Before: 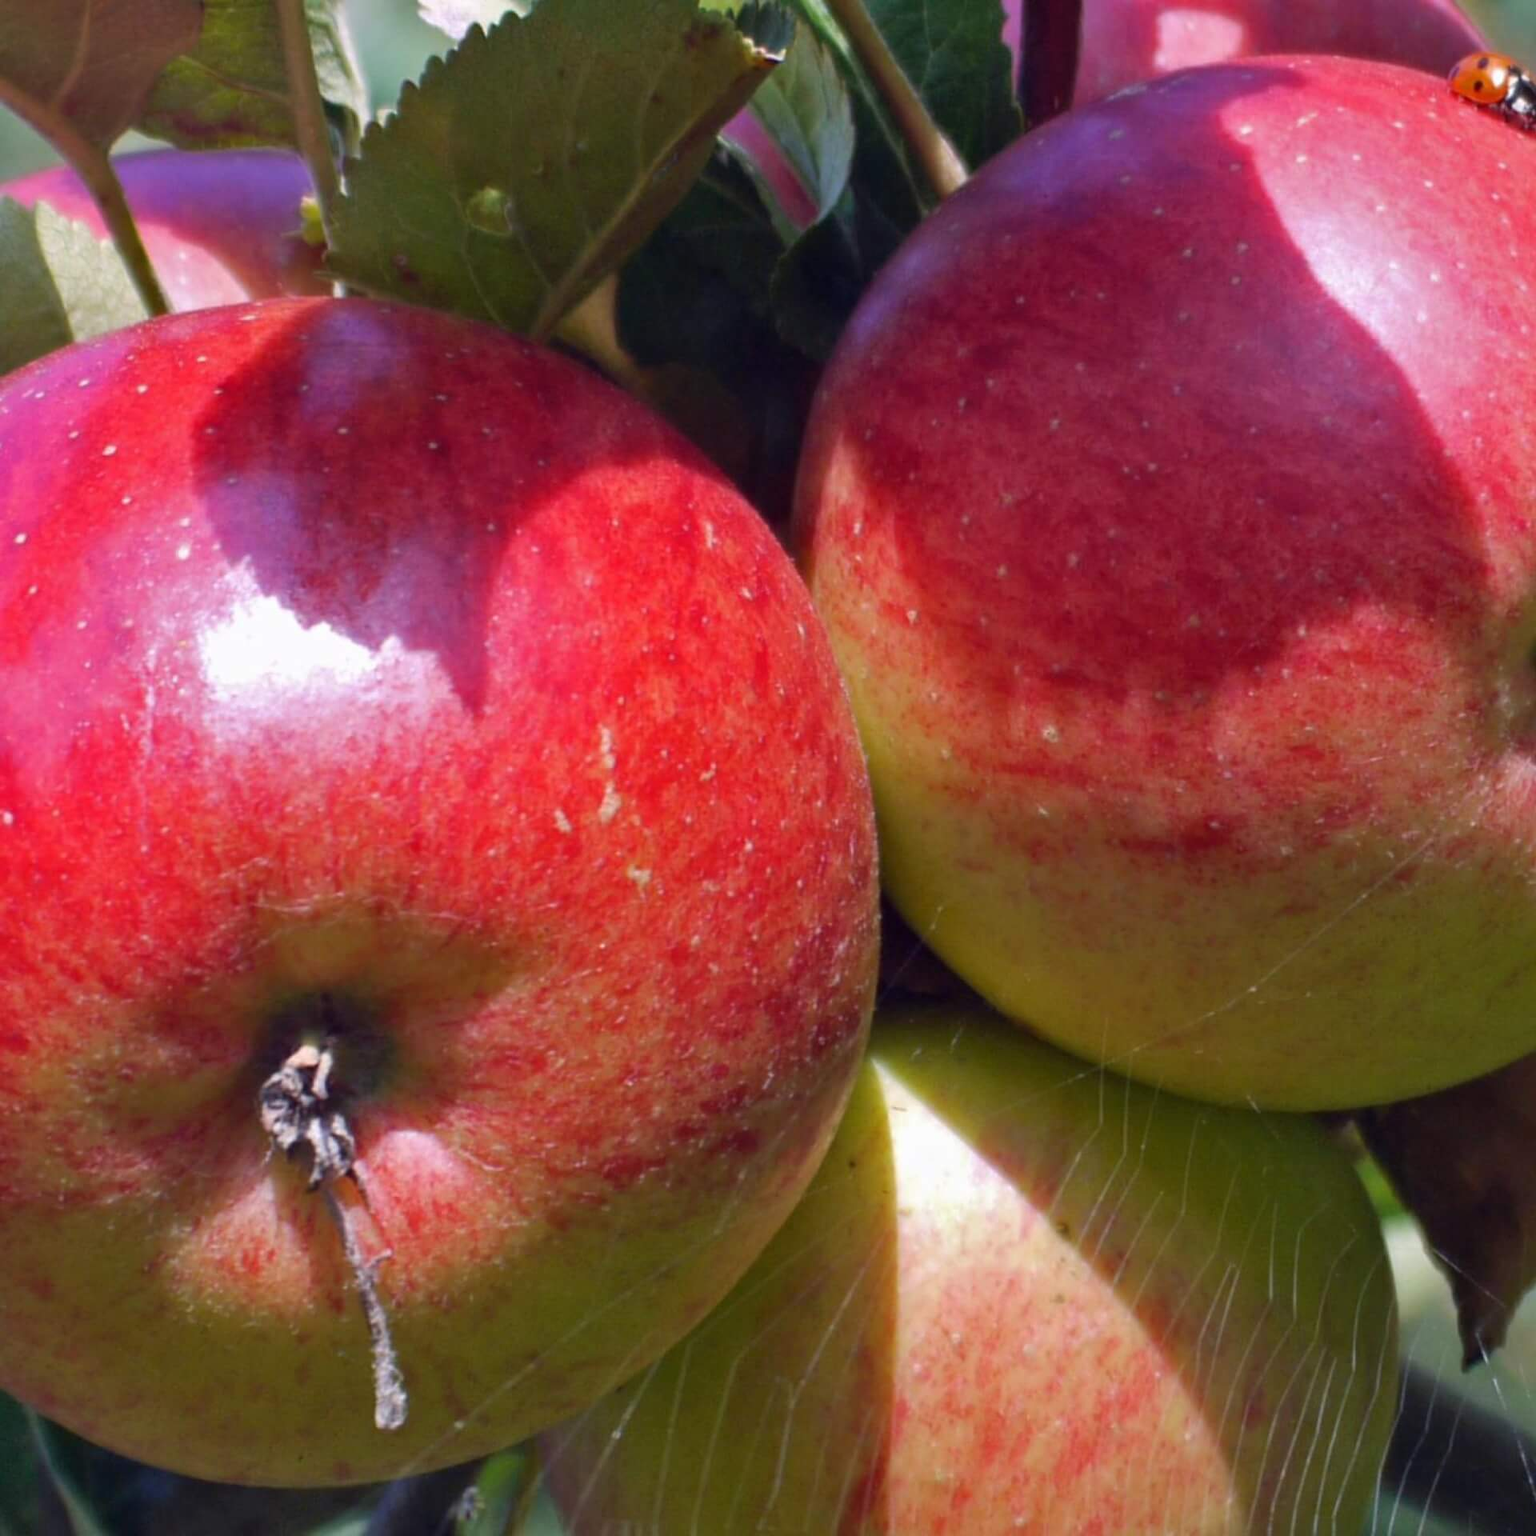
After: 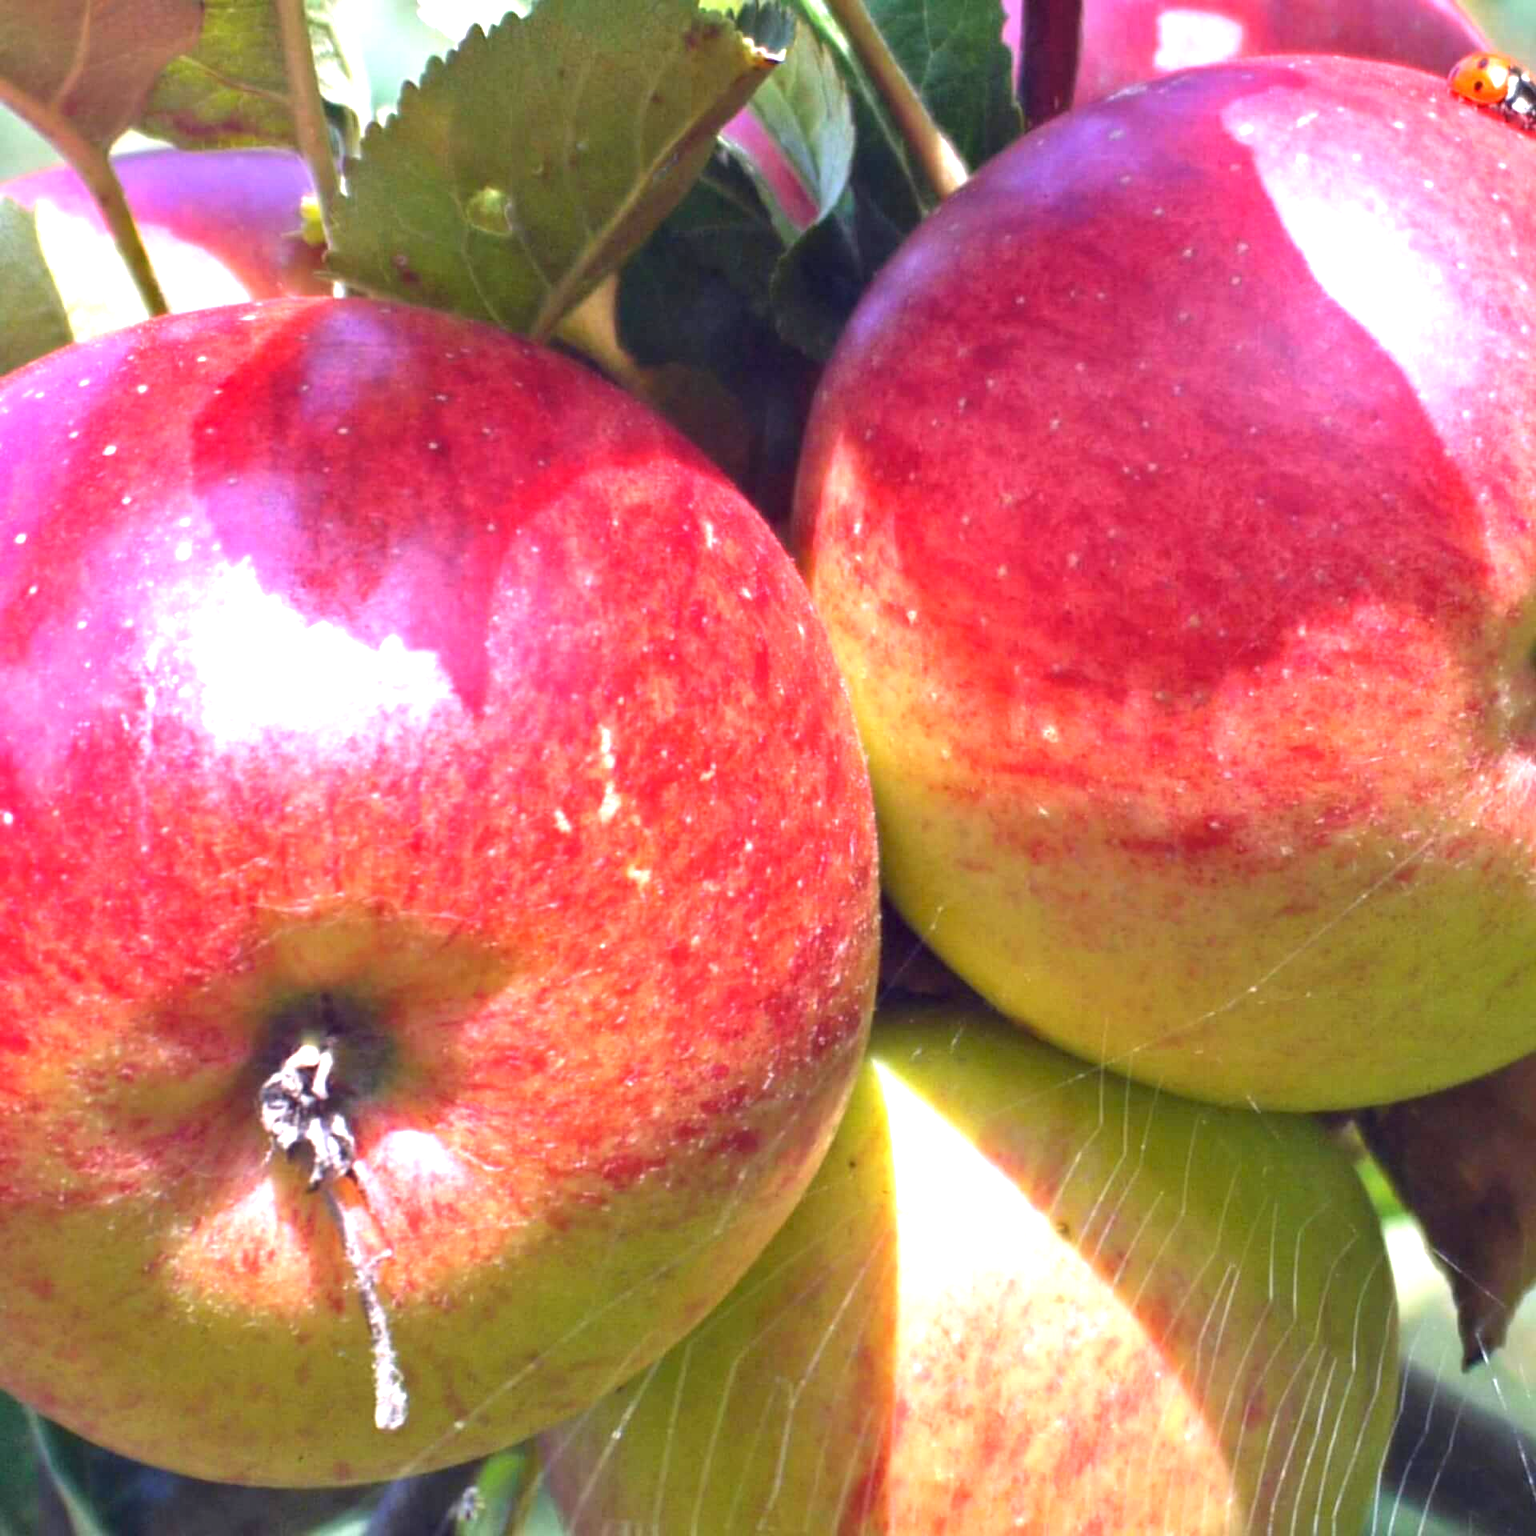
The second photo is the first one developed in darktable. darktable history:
exposure: black level correction 0, exposure 1.596 EV, compensate highlight preservation false
